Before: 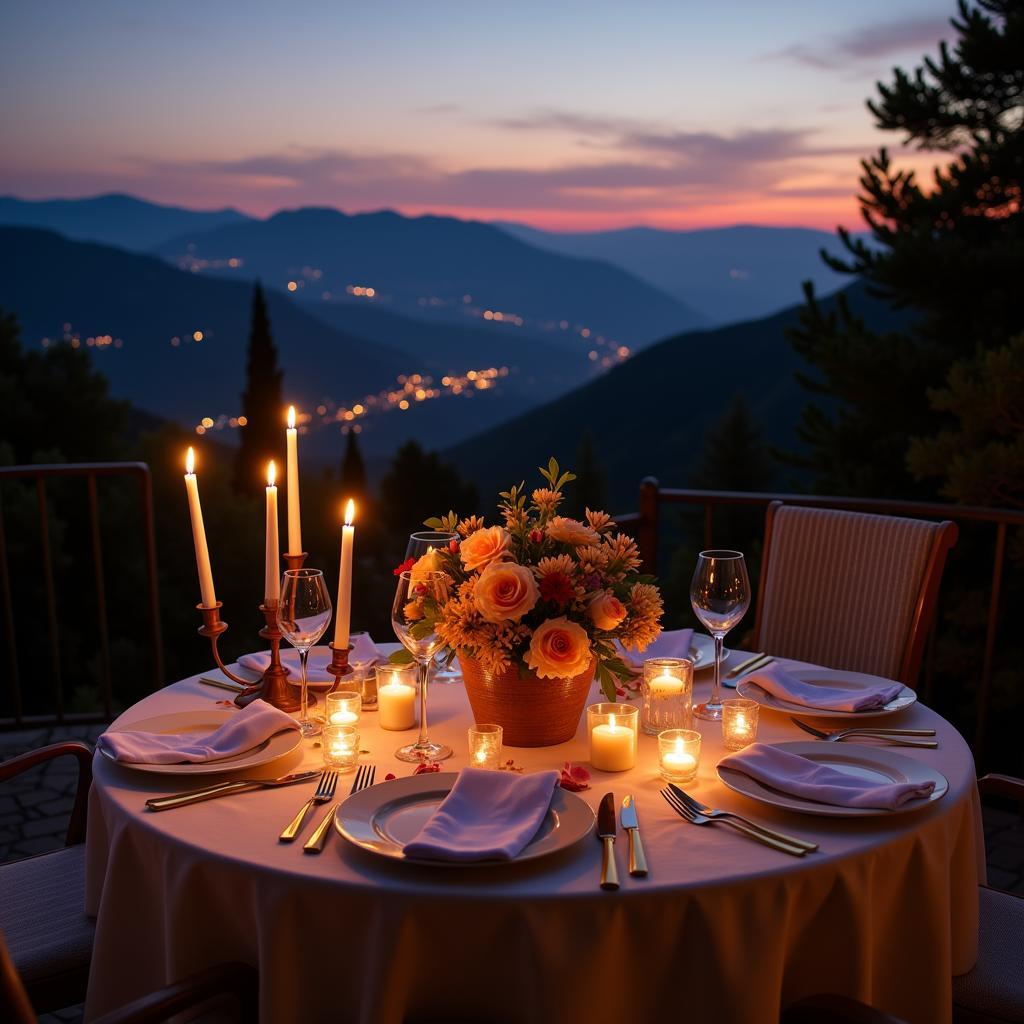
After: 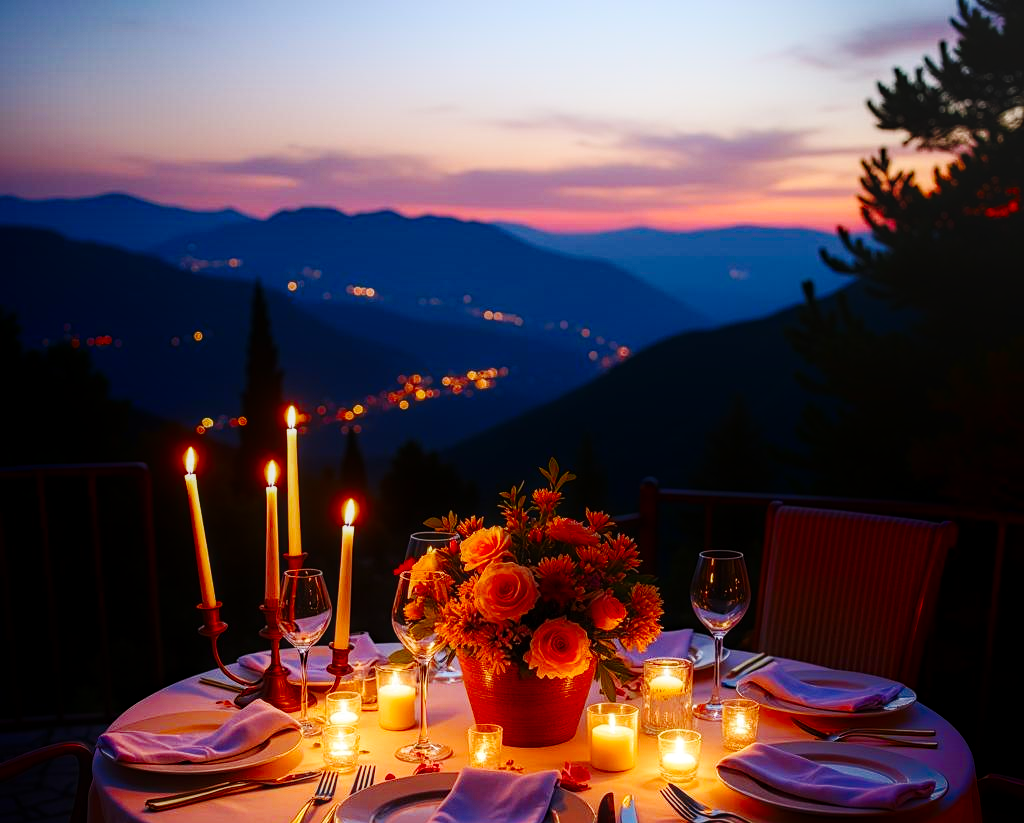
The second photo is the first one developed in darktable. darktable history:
crop: bottom 19.629%
base curve: curves: ch0 [(0, 0) (0.036, 0.025) (0.121, 0.166) (0.206, 0.329) (0.605, 0.79) (1, 1)], preserve colors none
haze removal: adaptive false
contrast equalizer: octaves 7, y [[0.5, 0.496, 0.435, 0.435, 0.496, 0.5], [0.5 ×6], [0.5 ×6], [0 ×6], [0 ×6]]
local contrast: on, module defaults
shadows and highlights: shadows -54.56, highlights 84.65, soften with gaussian
